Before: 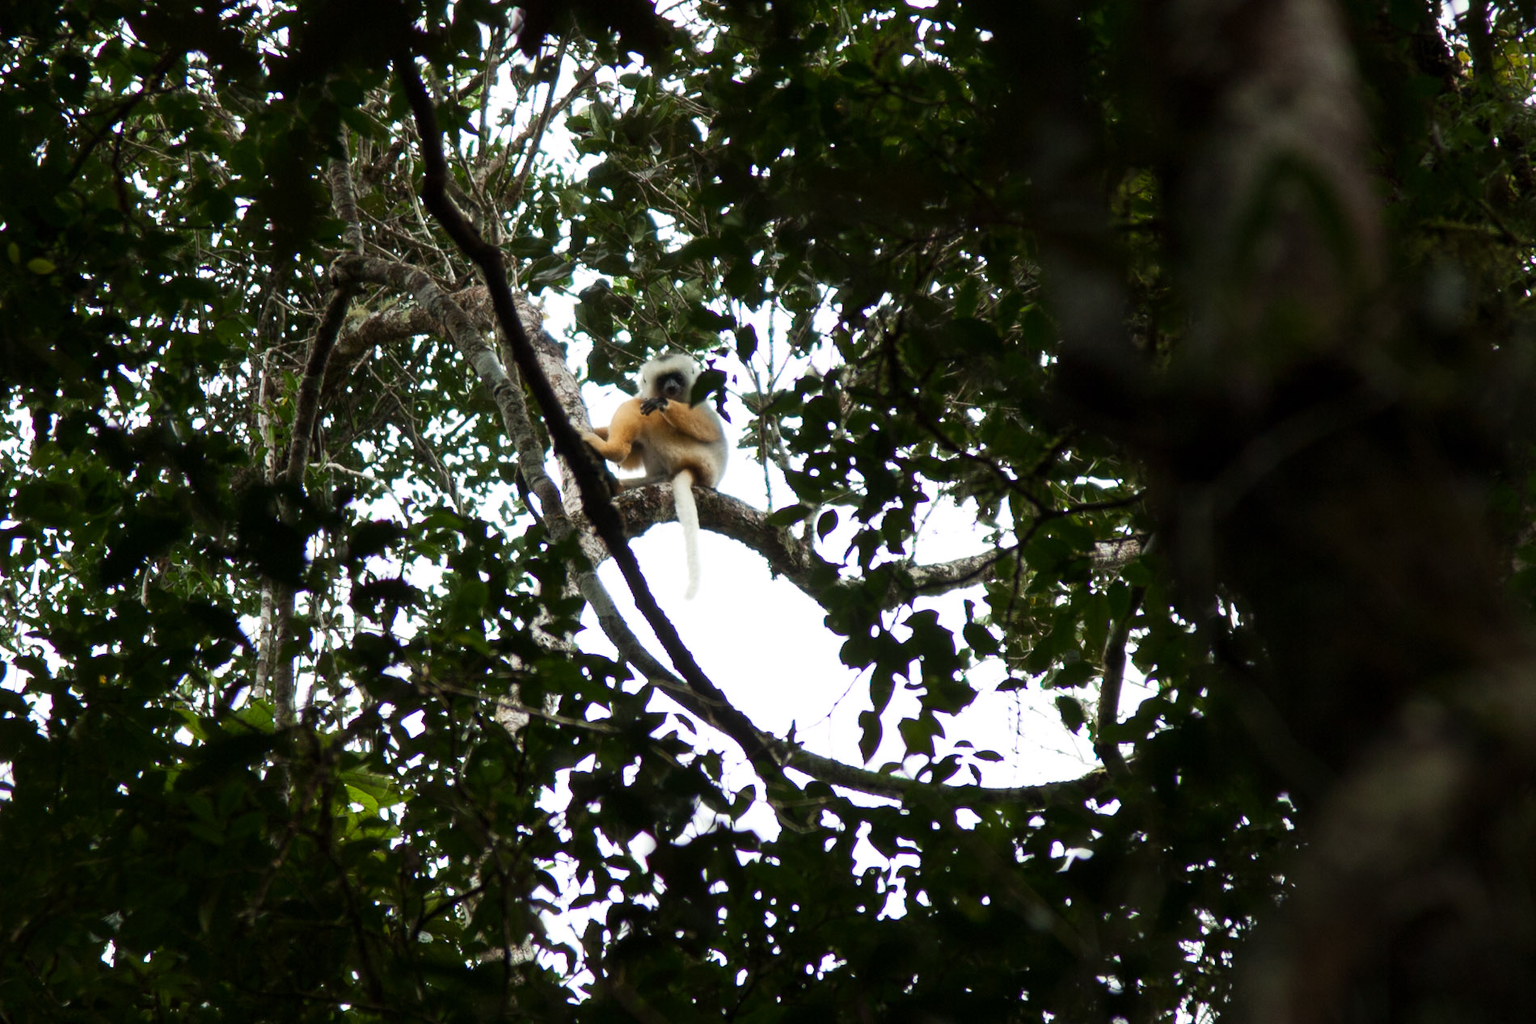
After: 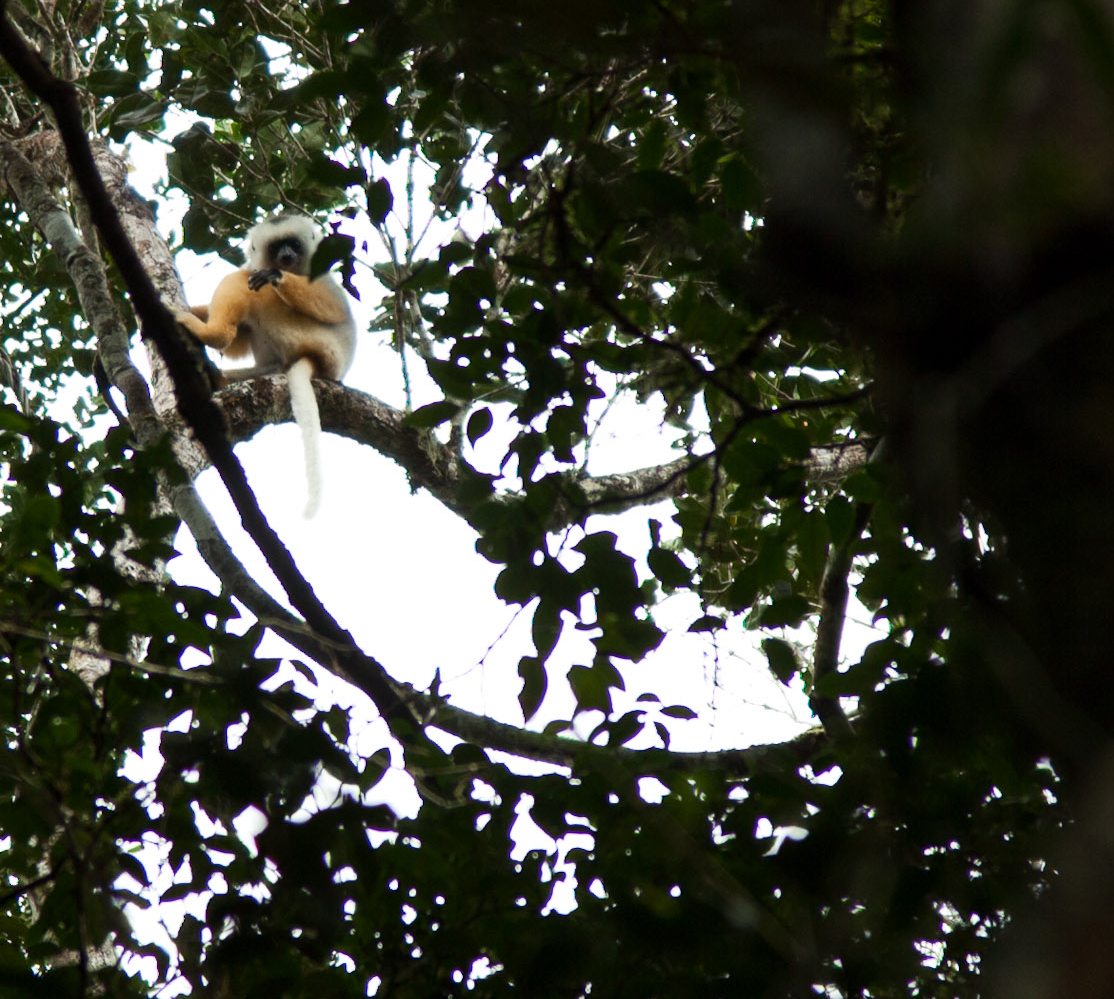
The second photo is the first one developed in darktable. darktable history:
crop and rotate: left 28.735%, top 17.698%, right 12.634%, bottom 3.386%
